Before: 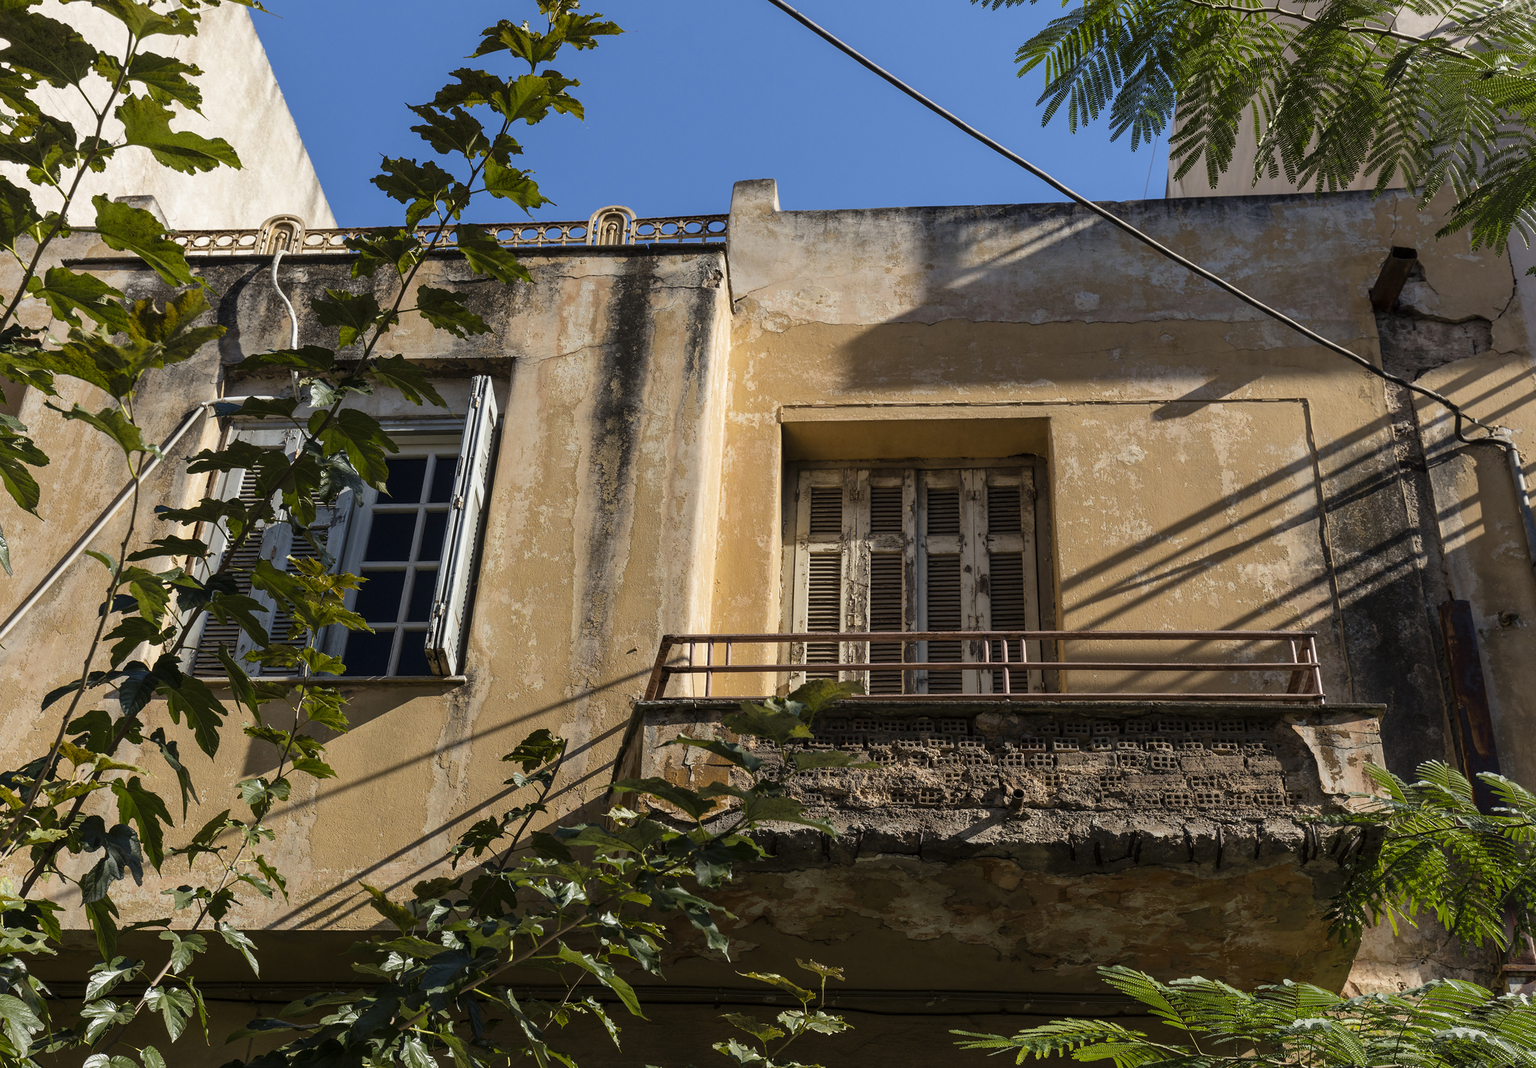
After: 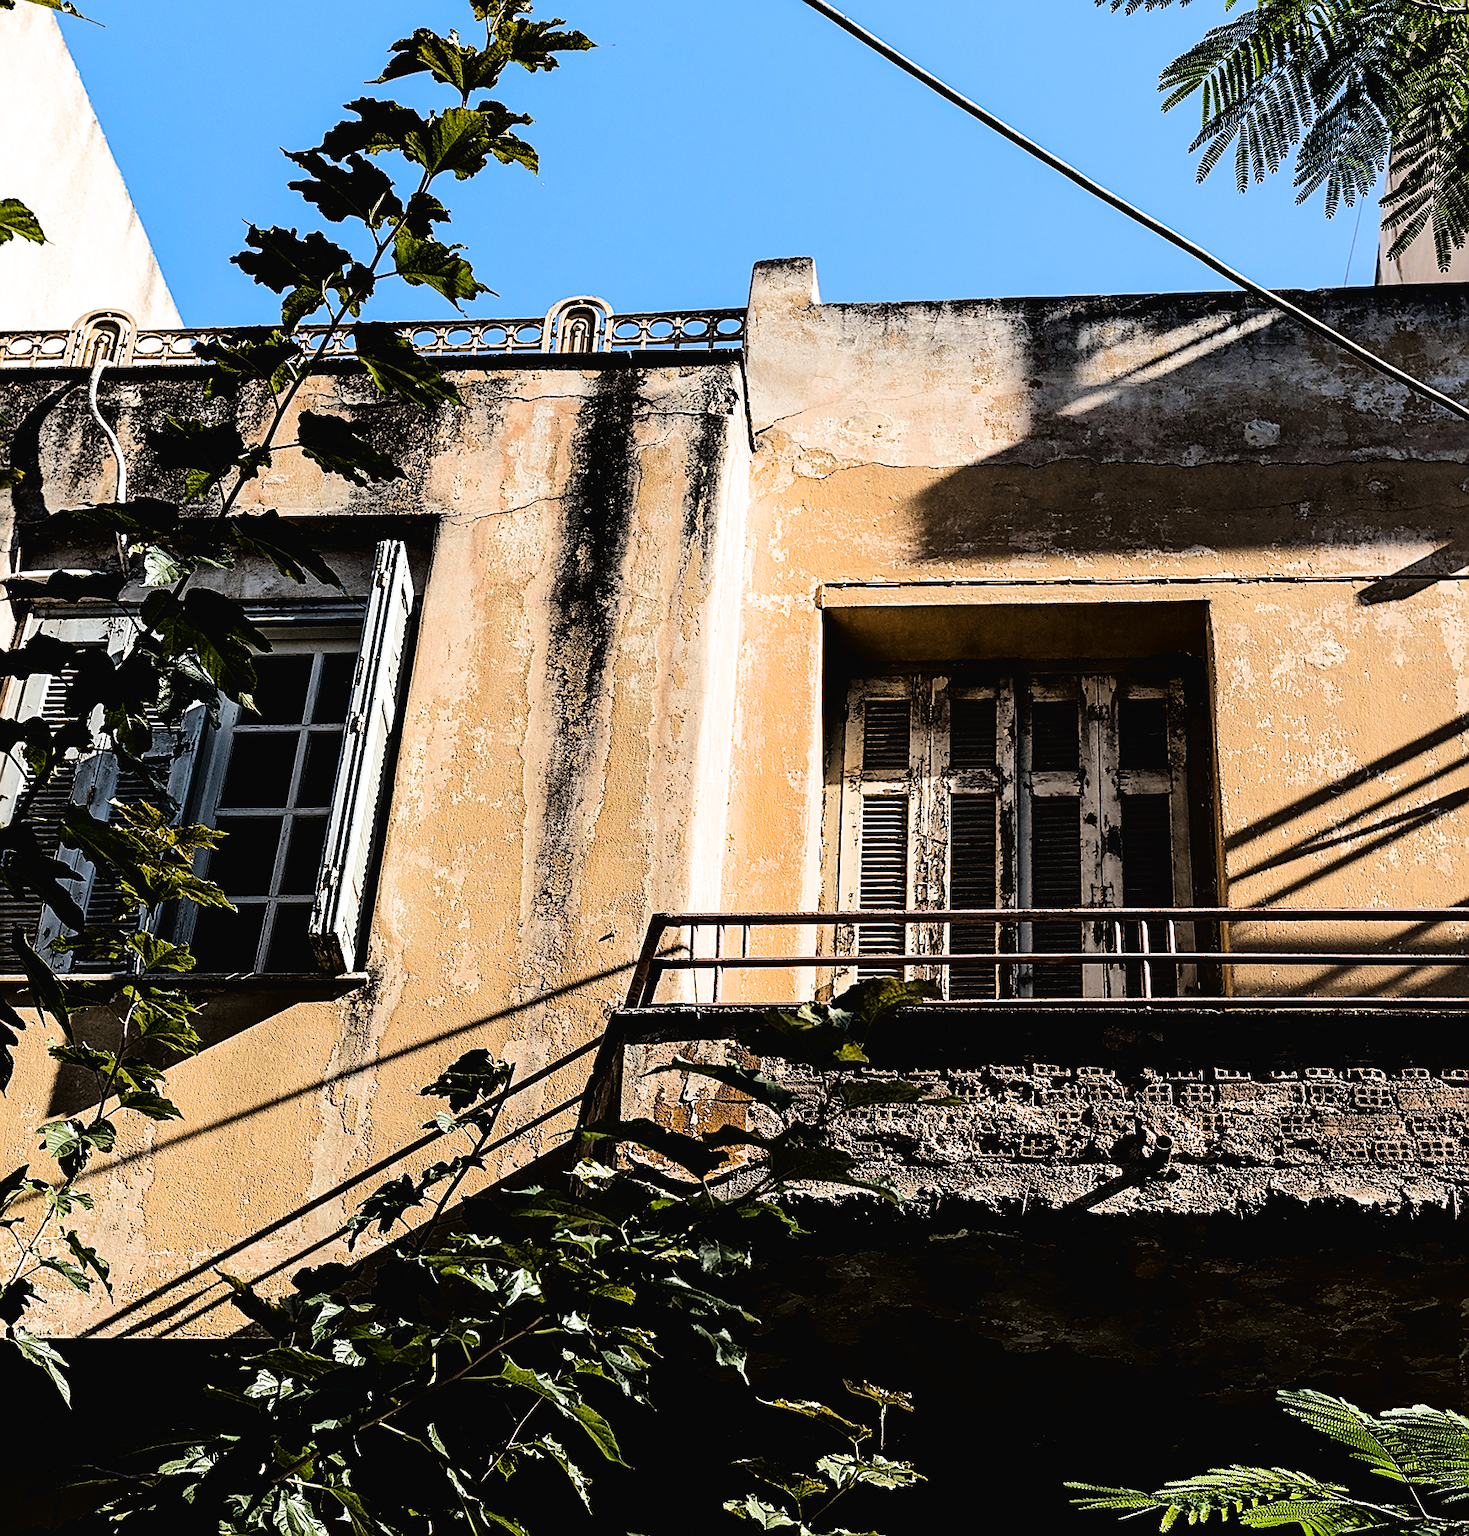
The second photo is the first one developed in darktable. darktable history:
tone equalizer: -8 EV -1.11 EV, -7 EV -1.04 EV, -6 EV -0.872 EV, -5 EV -0.576 EV, -3 EV 0.569 EV, -2 EV 0.865 EV, -1 EV 1.01 EV, +0 EV 1.08 EV, edges refinement/feathering 500, mask exposure compensation -1.57 EV, preserve details no
sharpen: radius 1.677, amount 1.295
crop and rotate: left 13.743%, right 19.759%
tone curve: curves: ch0 [(0, 0.019) (0.066, 0.054) (0.184, 0.184) (0.369, 0.417) (0.501, 0.586) (0.617, 0.71) (0.743, 0.787) (0.997, 0.997)]; ch1 [(0, 0) (0.187, 0.156) (0.388, 0.372) (0.437, 0.428) (0.474, 0.472) (0.499, 0.5) (0.521, 0.514) (0.548, 0.567) (0.6, 0.629) (0.82, 0.831) (1, 1)]; ch2 [(0, 0) (0.234, 0.227) (0.352, 0.372) (0.459, 0.484) (0.5, 0.505) (0.518, 0.516) (0.529, 0.541) (0.56, 0.594) (0.607, 0.644) (0.74, 0.771) (0.858, 0.873) (0.999, 0.994)], color space Lab, linked channels, preserve colors none
filmic rgb: black relative exposure -5.06 EV, white relative exposure 3.19 EV, hardness 3.48, contrast 1.186, highlights saturation mix -30.26%
